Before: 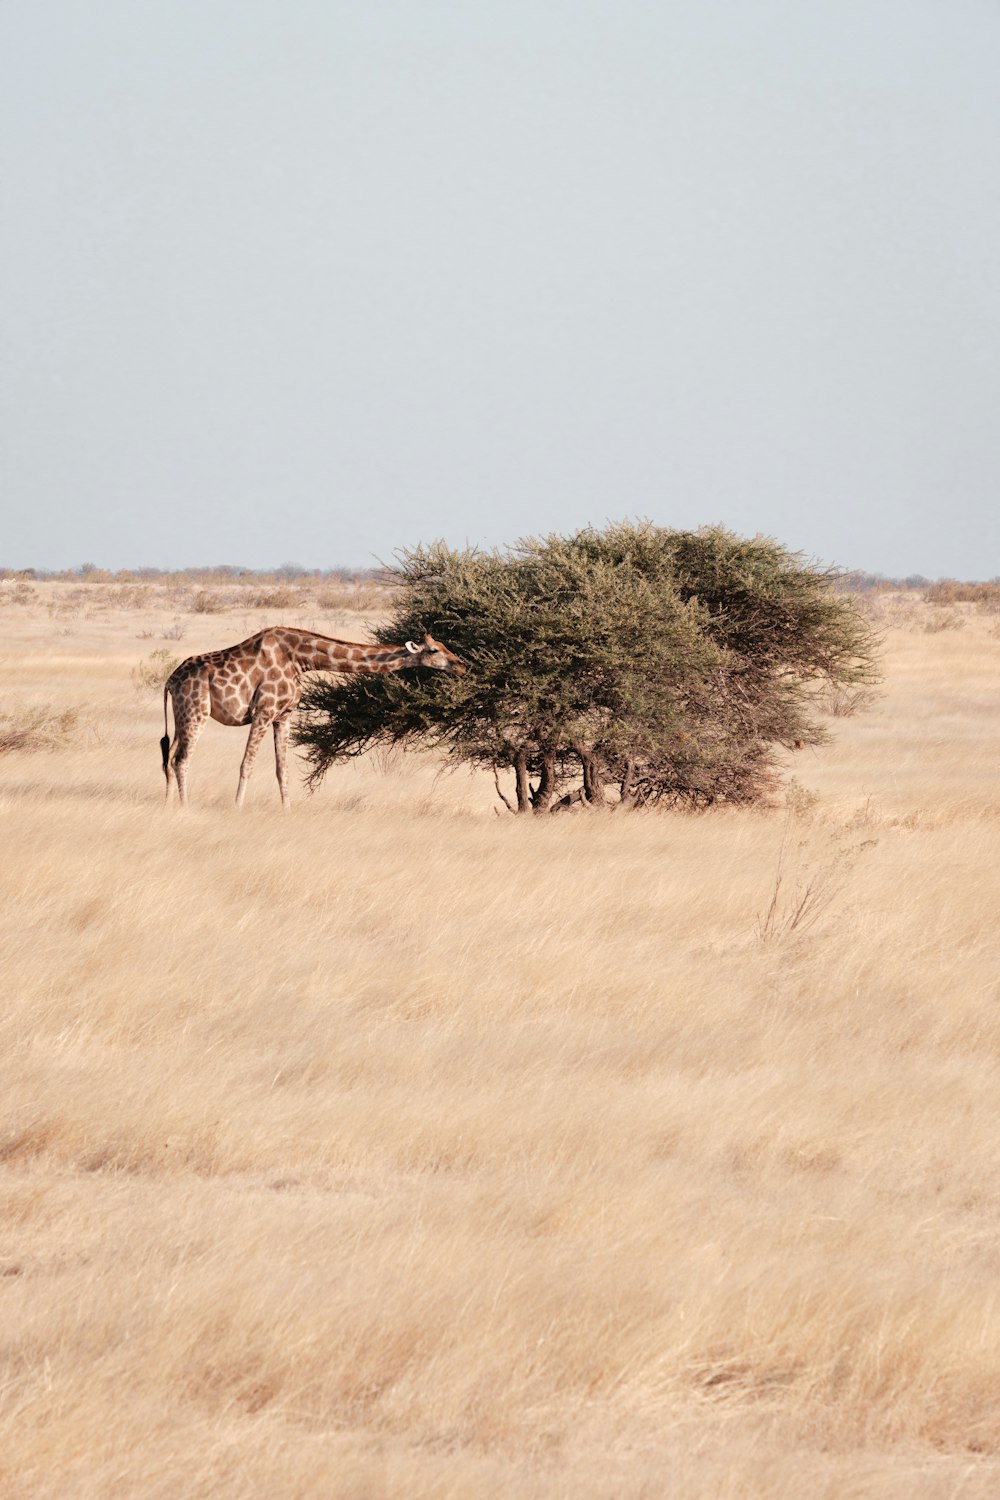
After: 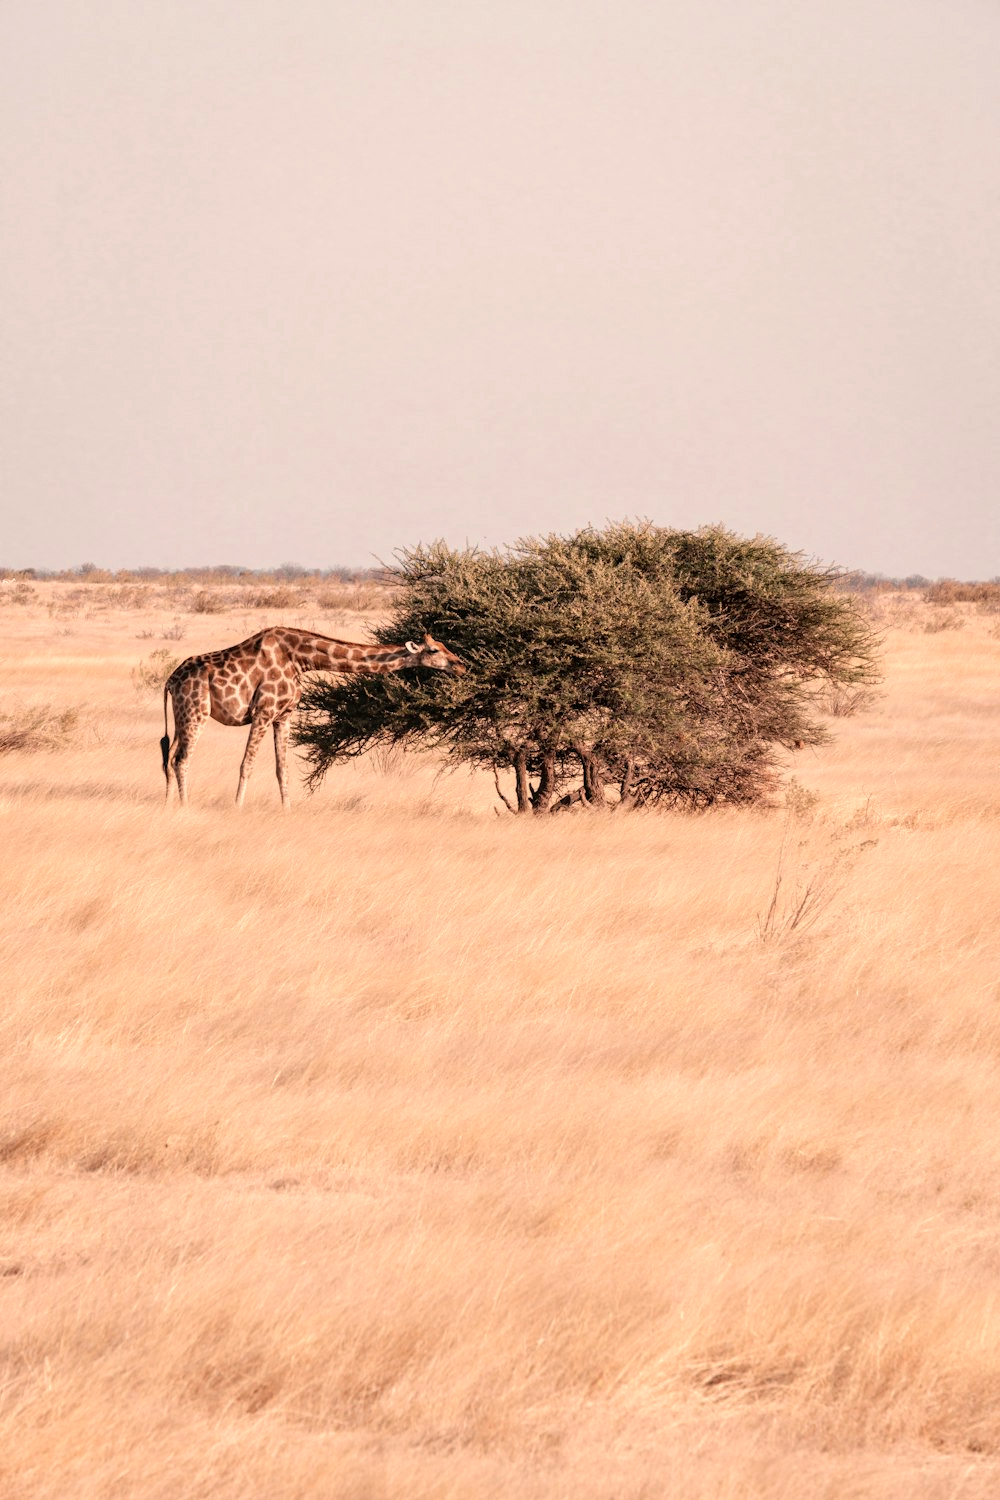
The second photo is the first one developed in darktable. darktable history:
white balance: red 1.127, blue 0.943
local contrast: detail 130%
